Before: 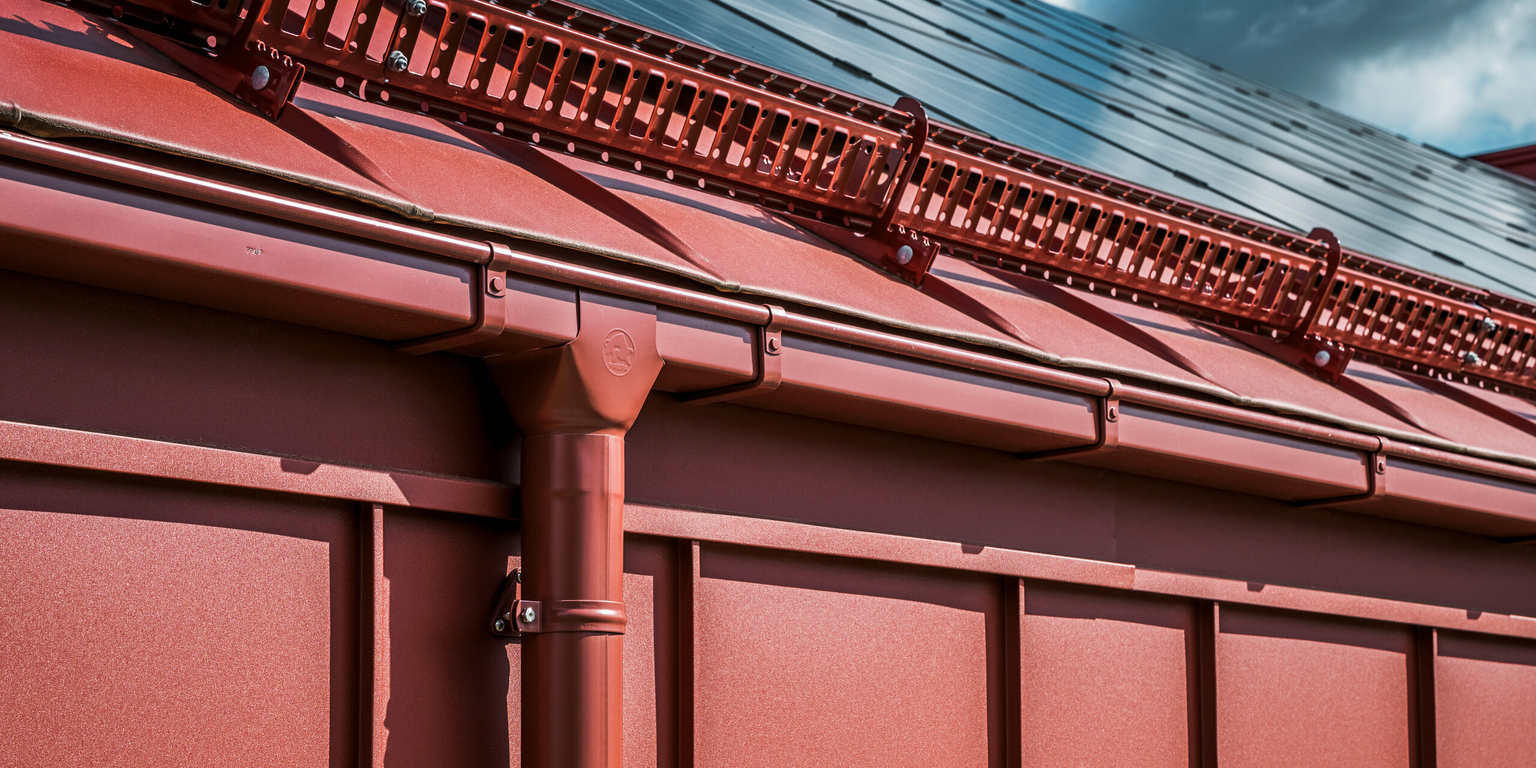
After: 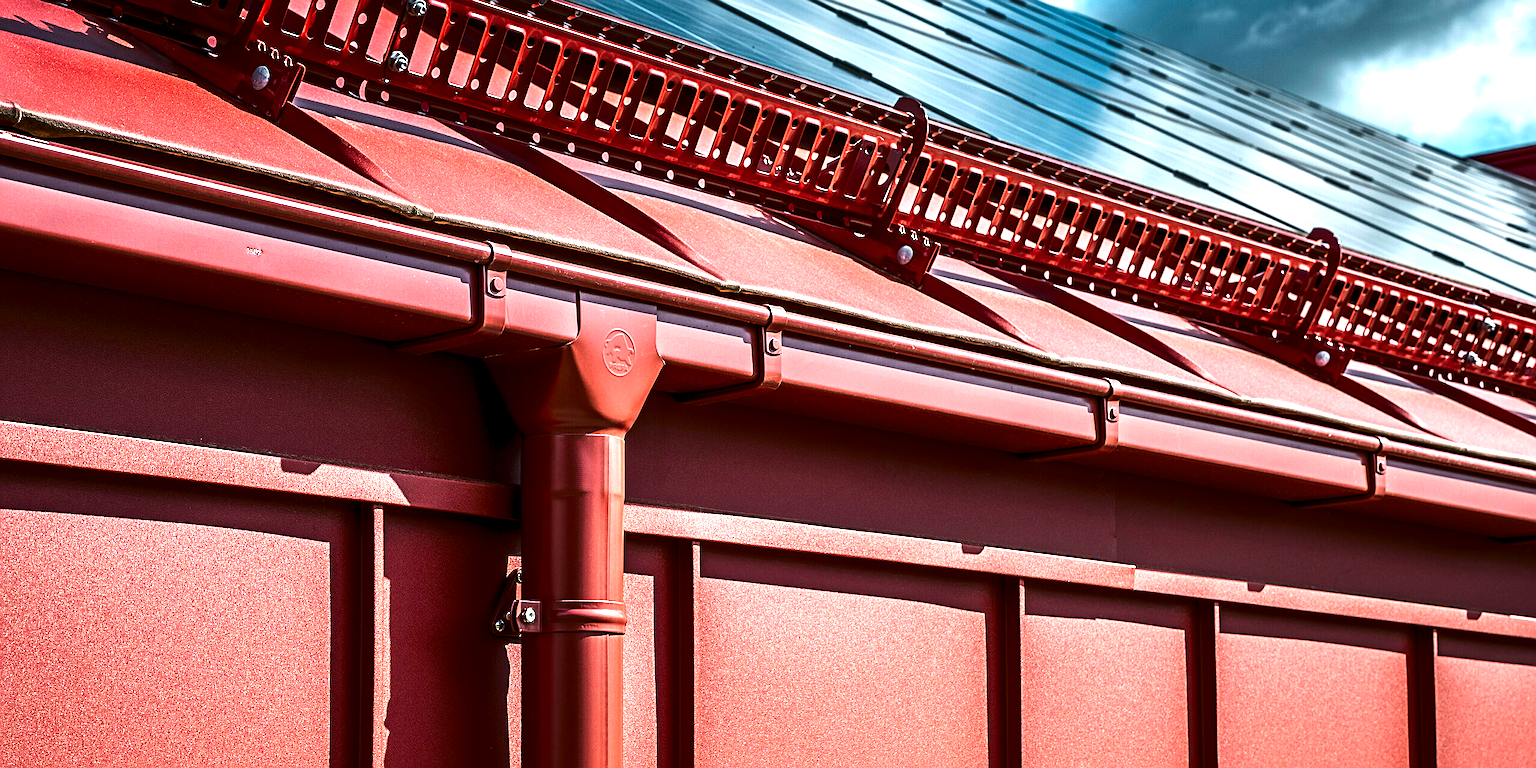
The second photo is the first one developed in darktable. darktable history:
sharpen: on, module defaults
contrast brightness saturation: contrast 0.126, brightness -0.241, saturation 0.144
exposure: black level correction 0, exposure 1.105 EV, compensate highlight preservation false
local contrast: mode bilateral grid, contrast 11, coarseness 25, detail 115%, midtone range 0.2
